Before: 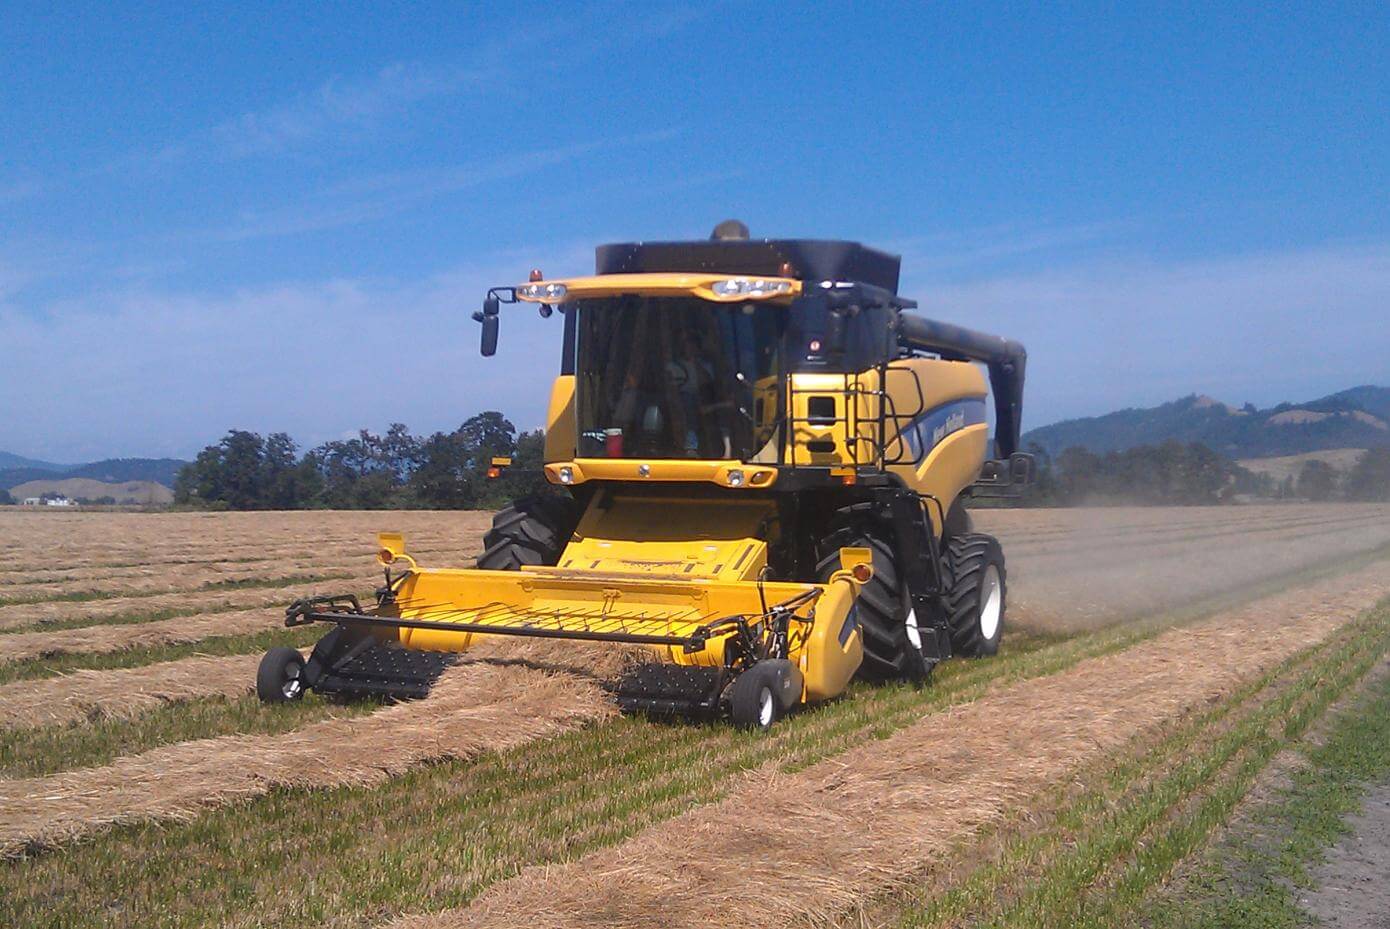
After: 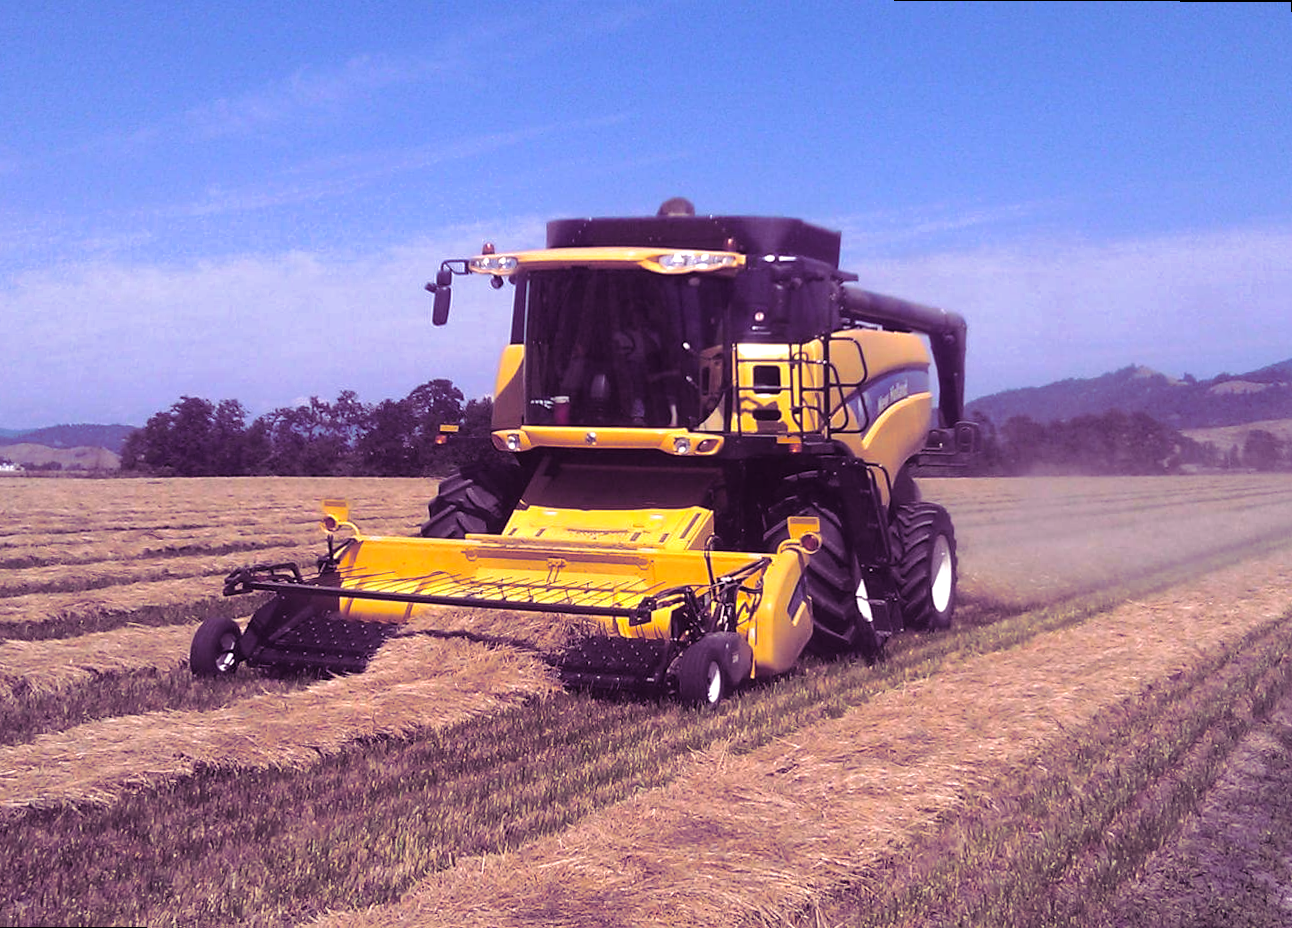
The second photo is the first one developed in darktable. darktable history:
white balance: red 0.954, blue 1.079
rotate and perspective: rotation 0.215°, lens shift (vertical) -0.139, crop left 0.069, crop right 0.939, crop top 0.002, crop bottom 0.996
color correction: highlights a* 14.52, highlights b* 4.84
tone equalizer: -8 EV -0.417 EV, -7 EV -0.389 EV, -6 EV -0.333 EV, -5 EV -0.222 EV, -3 EV 0.222 EV, -2 EV 0.333 EV, -1 EV 0.389 EV, +0 EV 0.417 EV, edges refinement/feathering 500, mask exposure compensation -1.57 EV, preserve details no
split-toning: shadows › hue 277.2°, shadows › saturation 0.74
